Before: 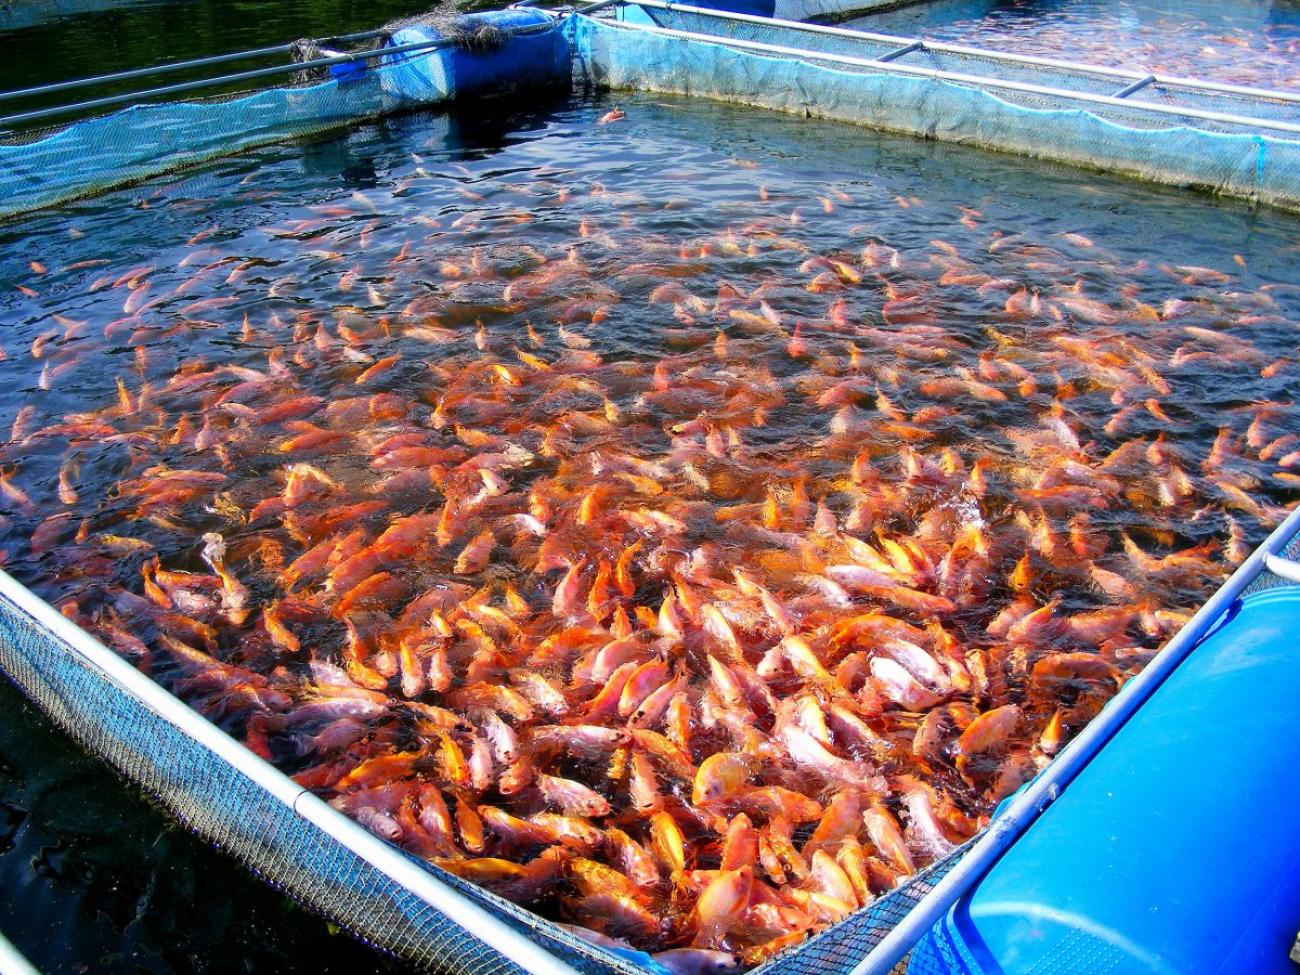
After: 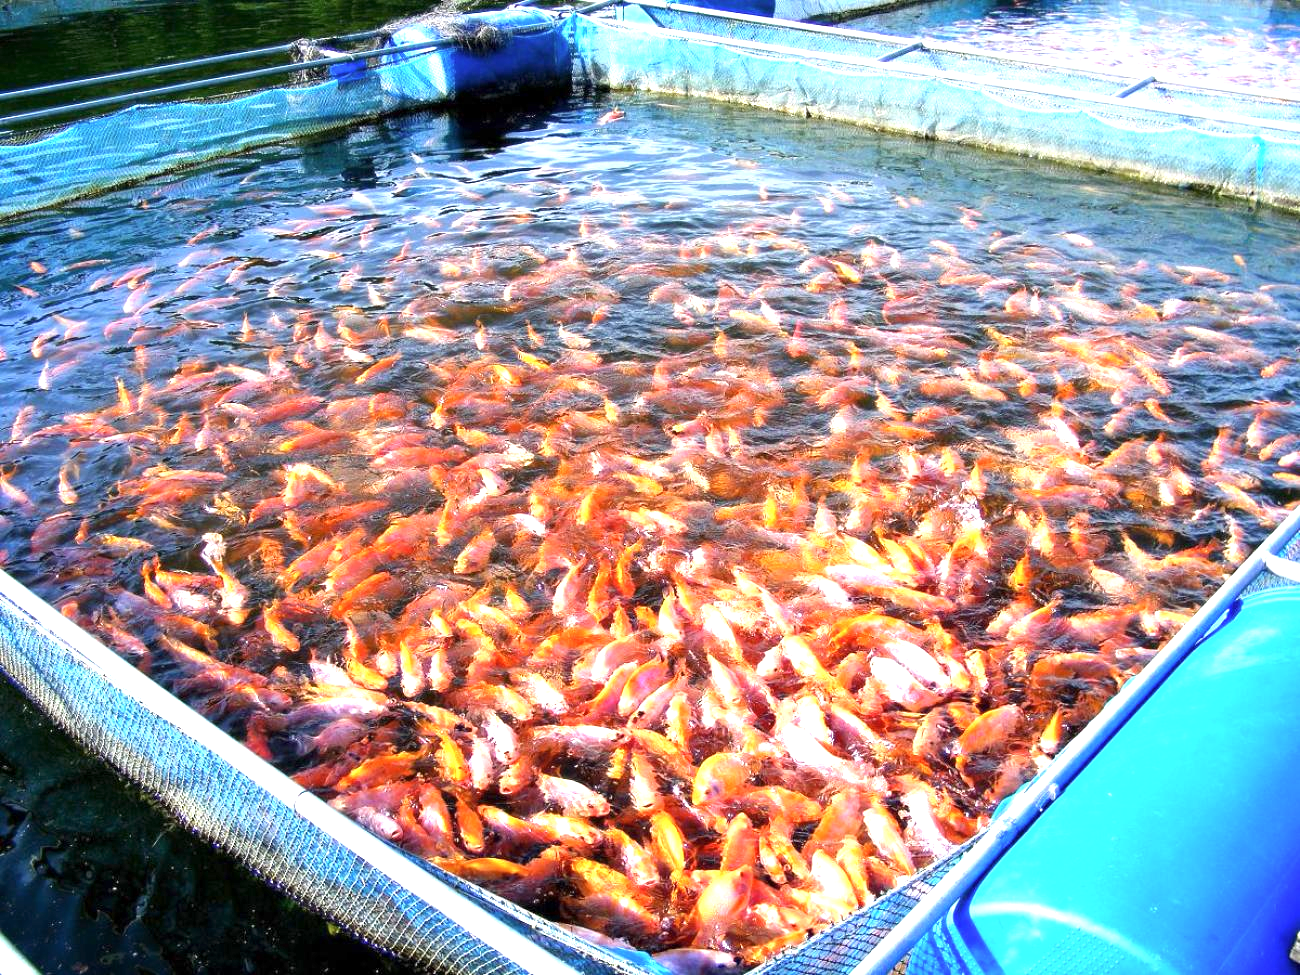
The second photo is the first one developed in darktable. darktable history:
contrast brightness saturation: saturation -0.05
exposure: exposure 1.16 EV, compensate exposure bias true, compensate highlight preservation false
